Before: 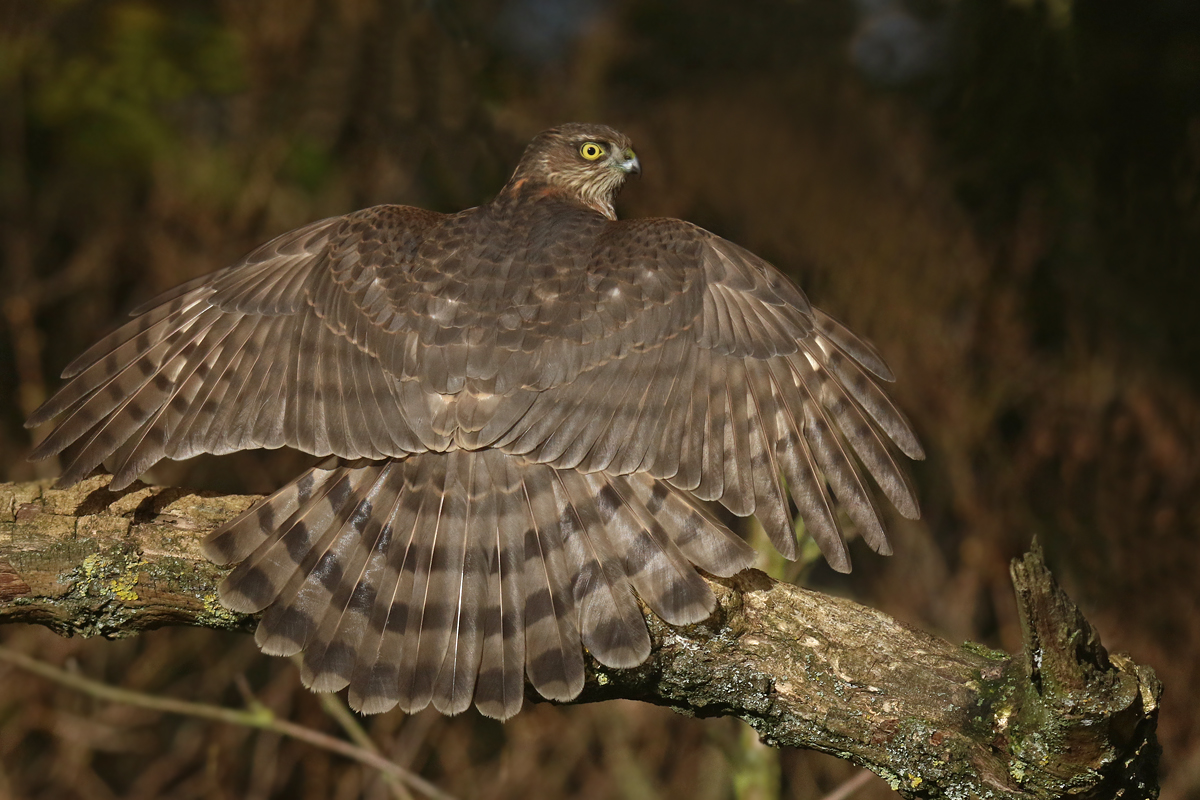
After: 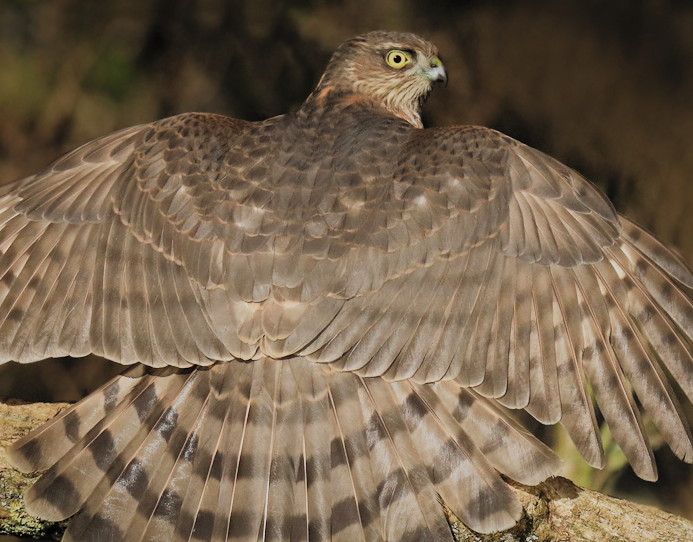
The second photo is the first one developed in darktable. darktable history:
shadows and highlights: on, module defaults
tone equalizer: -8 EV -1.08 EV, -7 EV -1.01 EV, -6 EV -0.881 EV, -5 EV -0.576 EV, -3 EV 0.565 EV, -2 EV 0.856 EV, -1 EV 0.991 EV, +0 EV 1.08 EV
crop: left 16.177%, top 11.511%, right 26.054%, bottom 20.621%
filmic rgb: black relative exposure -7.11 EV, white relative exposure 5.39 EV, hardness 3.02, color science v5 (2021), contrast in shadows safe, contrast in highlights safe
